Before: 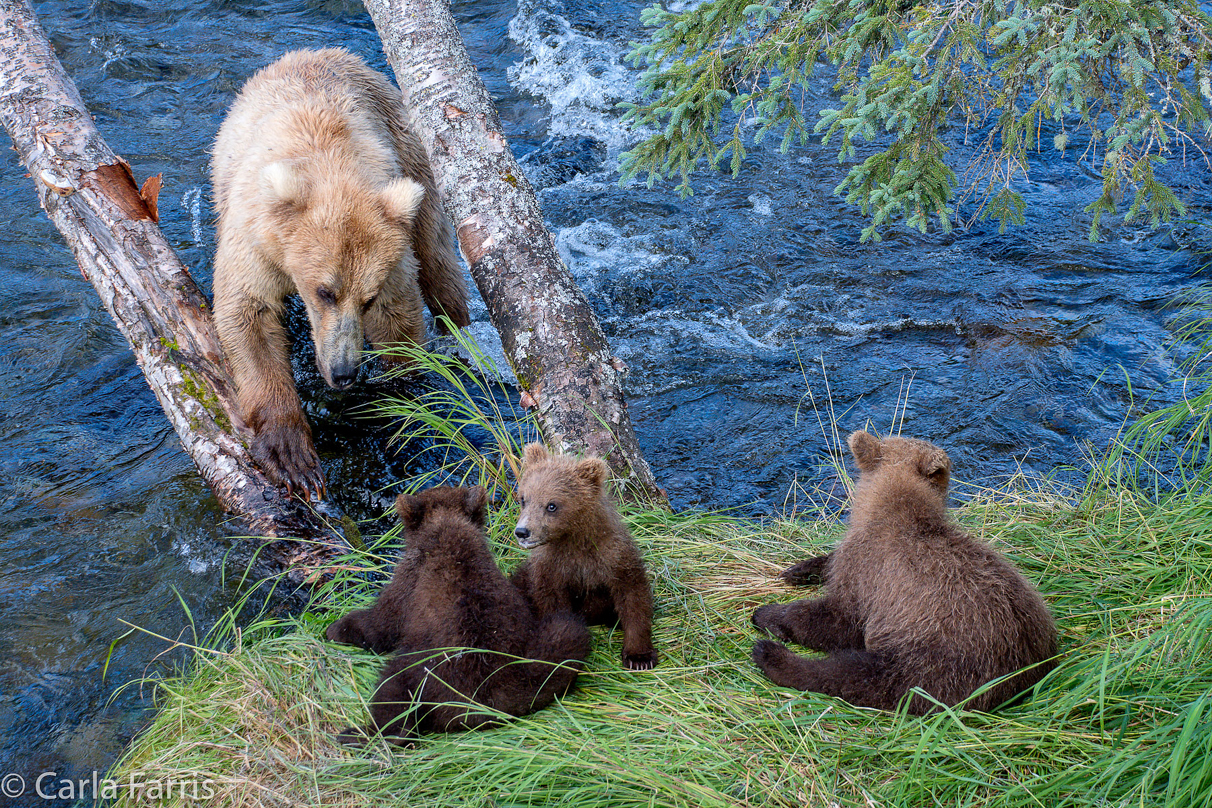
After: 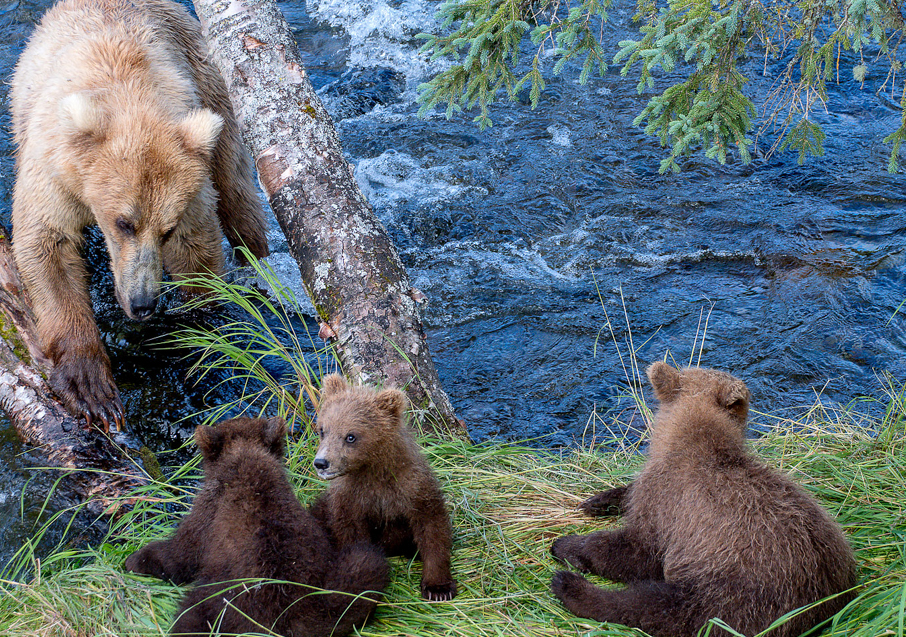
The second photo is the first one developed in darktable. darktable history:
crop: left 16.648%, top 8.626%, right 8.581%, bottom 12.502%
